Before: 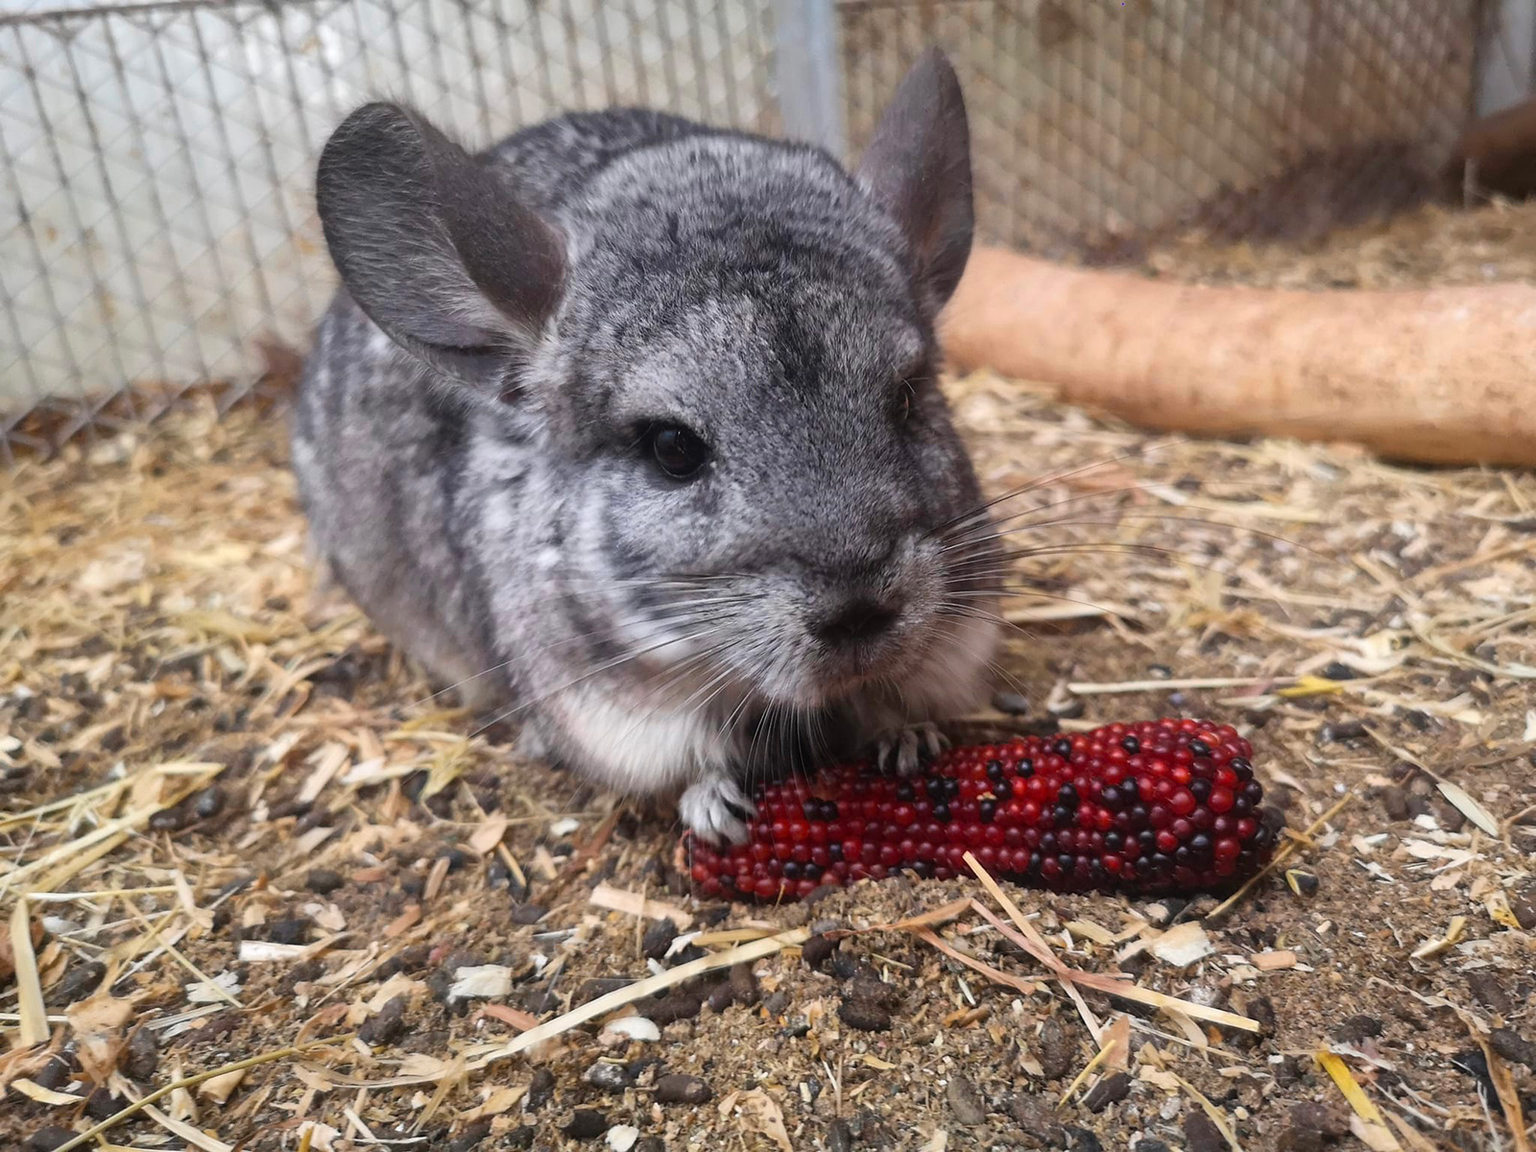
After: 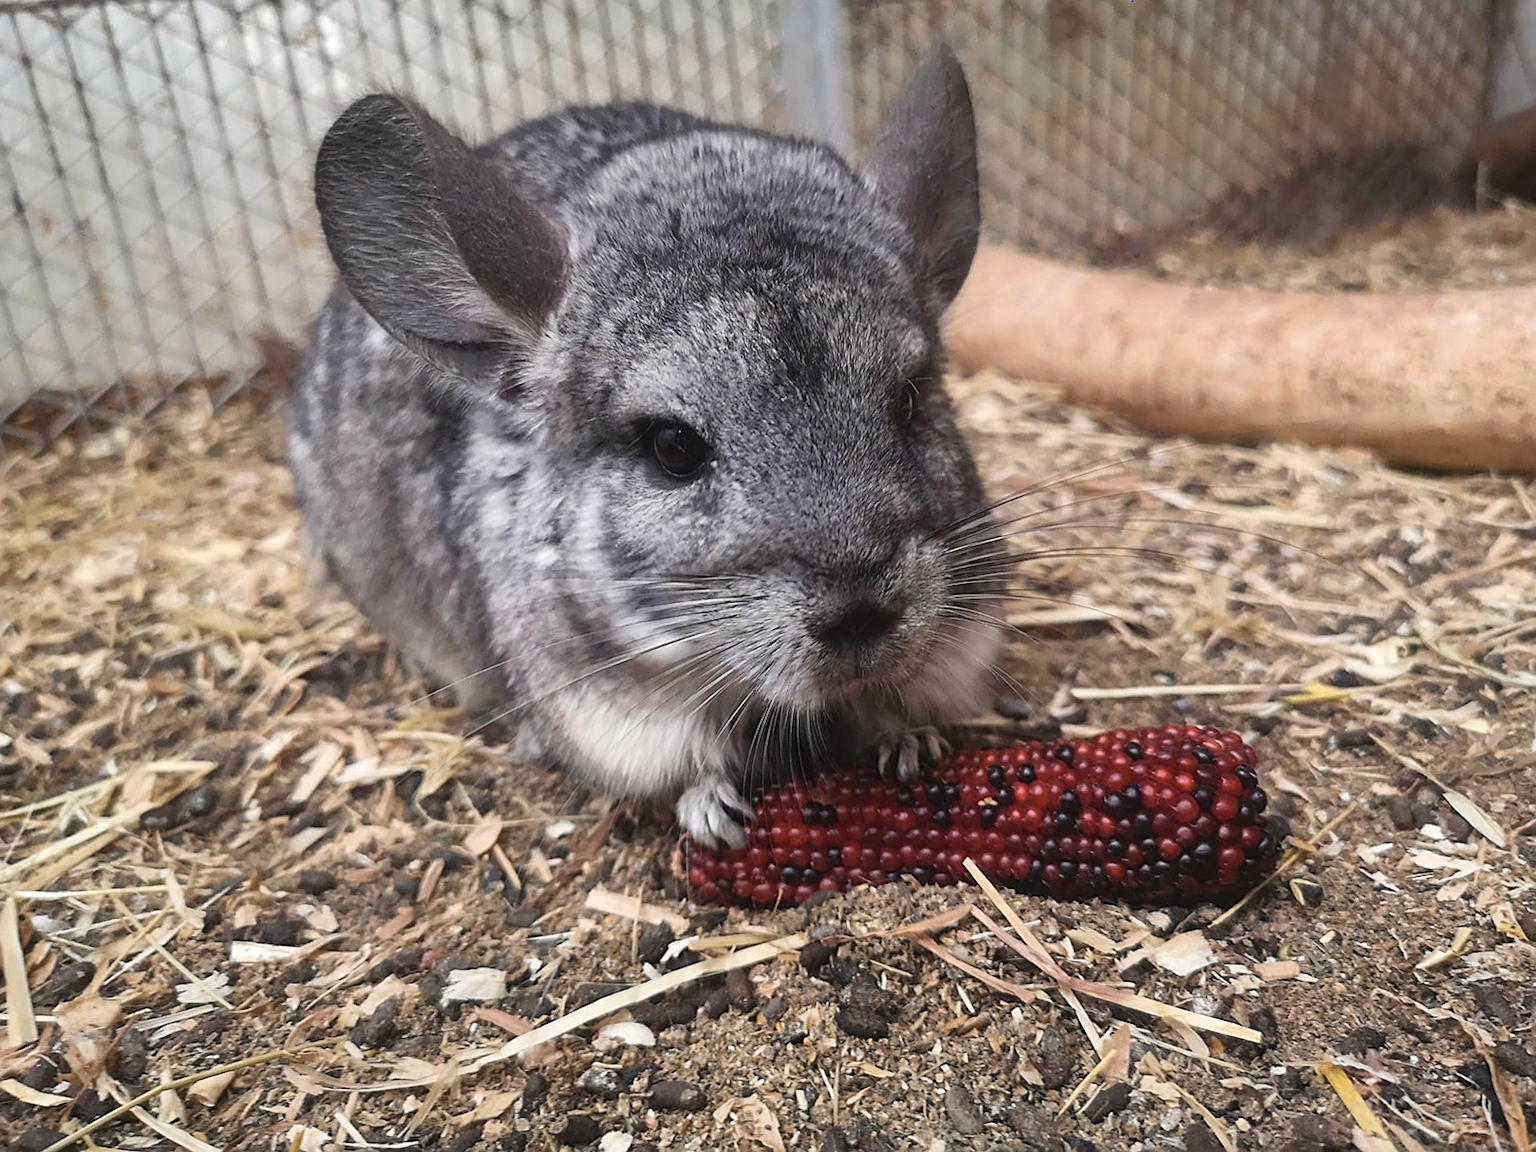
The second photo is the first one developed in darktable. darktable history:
sharpen: on, module defaults
exposure: black level correction -0.003, exposure 0.04 EV, compensate highlight preservation false
crop and rotate: angle -0.5°
contrast brightness saturation: contrast 0.06, brightness -0.01, saturation -0.23
shadows and highlights: low approximation 0.01, soften with gaussian
base curve: exposure shift 0, preserve colors none
white balance: red 1.009, blue 0.985
